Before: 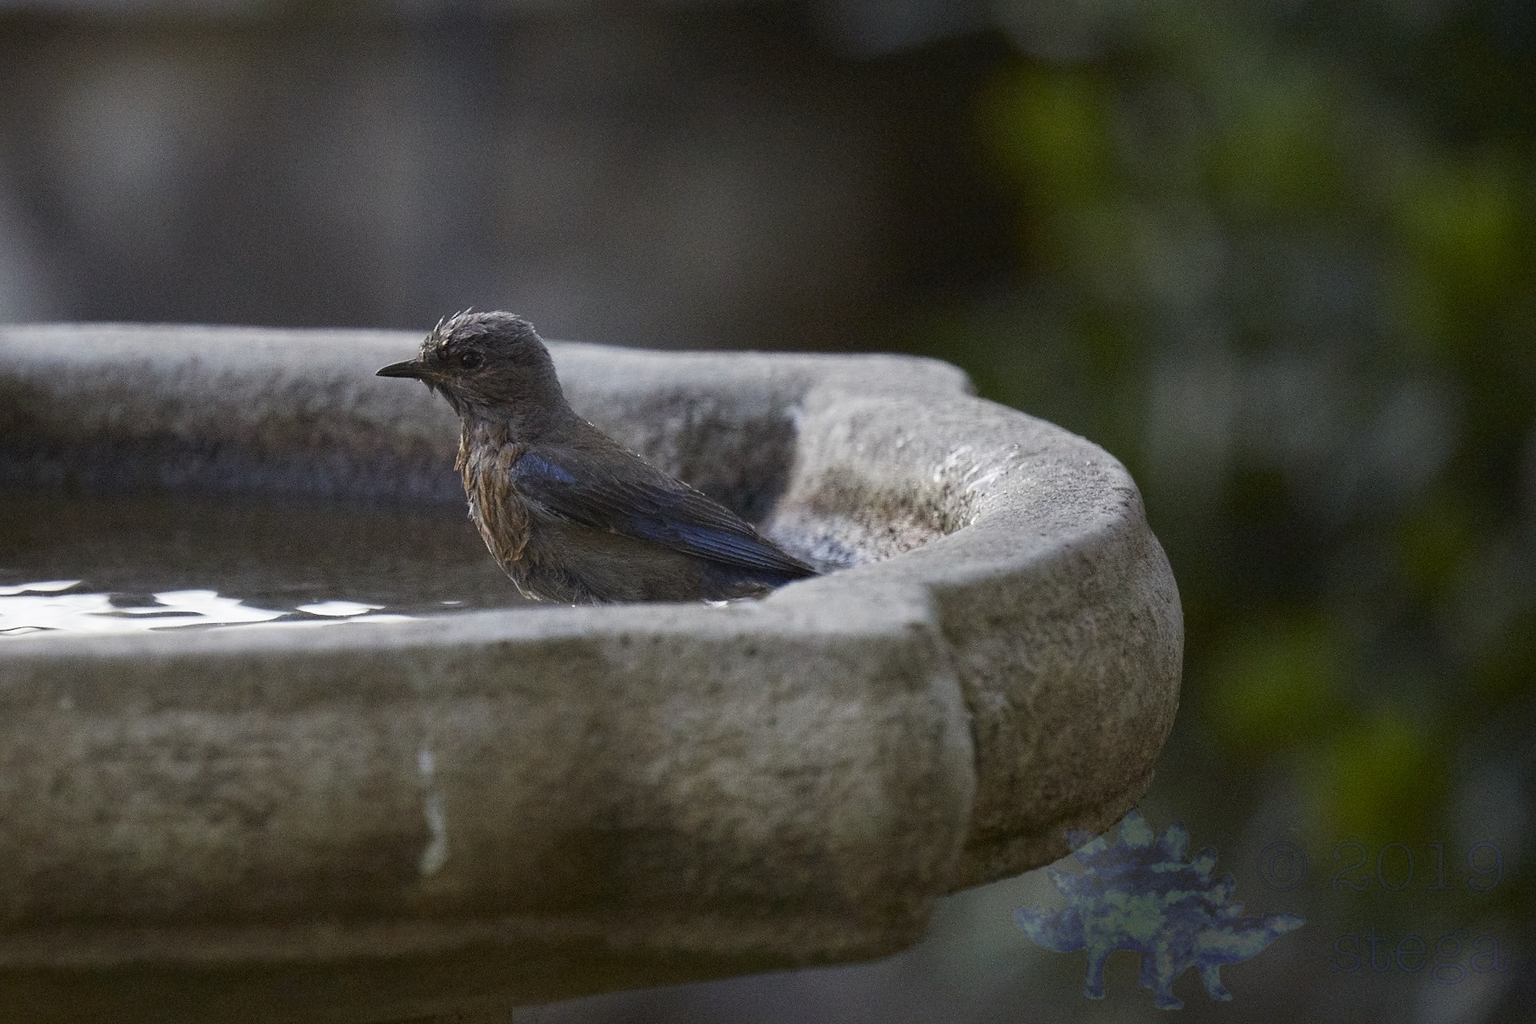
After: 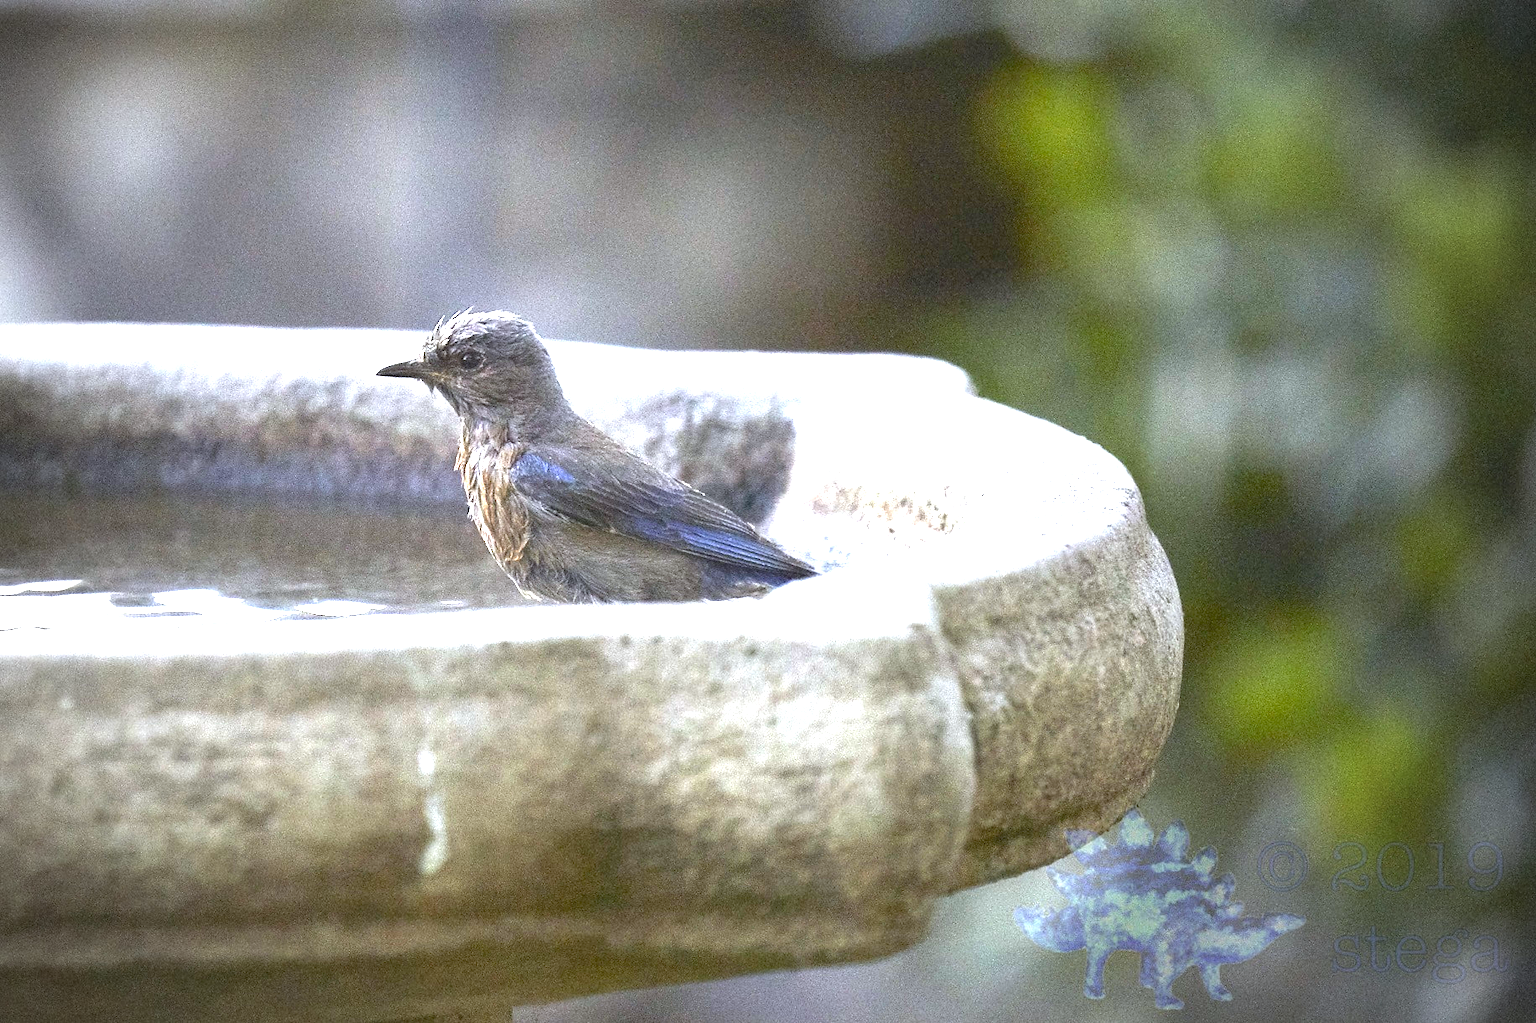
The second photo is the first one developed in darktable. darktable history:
white balance: red 0.967, blue 1.049
vignetting: fall-off start 71.74%
exposure: black level correction 0.001, exposure 2.607 EV, compensate exposure bias true, compensate highlight preservation false
